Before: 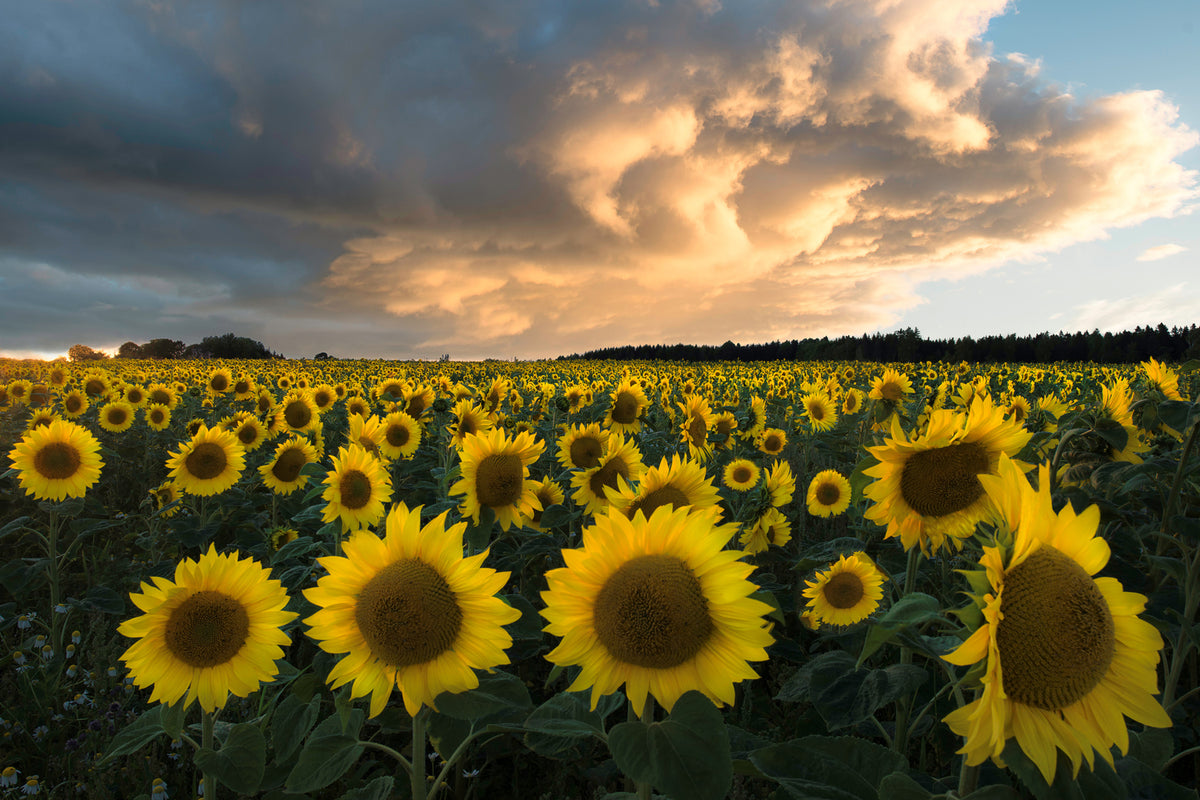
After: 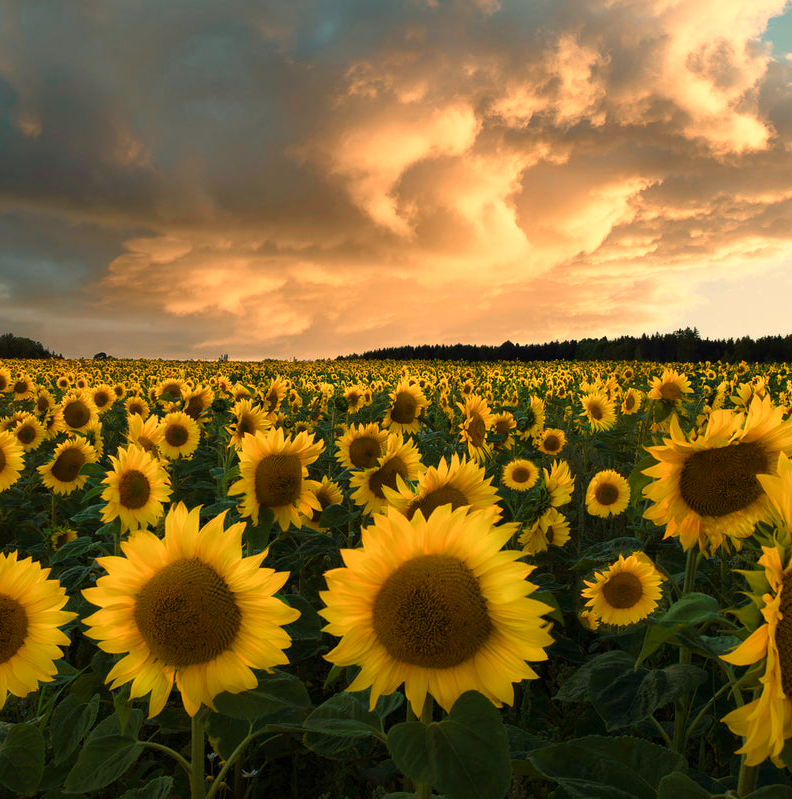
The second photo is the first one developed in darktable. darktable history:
crop and rotate: left 18.442%, right 15.508%
color balance rgb: perceptual saturation grading › global saturation 20%, perceptual saturation grading › highlights -25%, perceptual saturation grading › shadows 25%
white balance: red 1.123, blue 0.83
